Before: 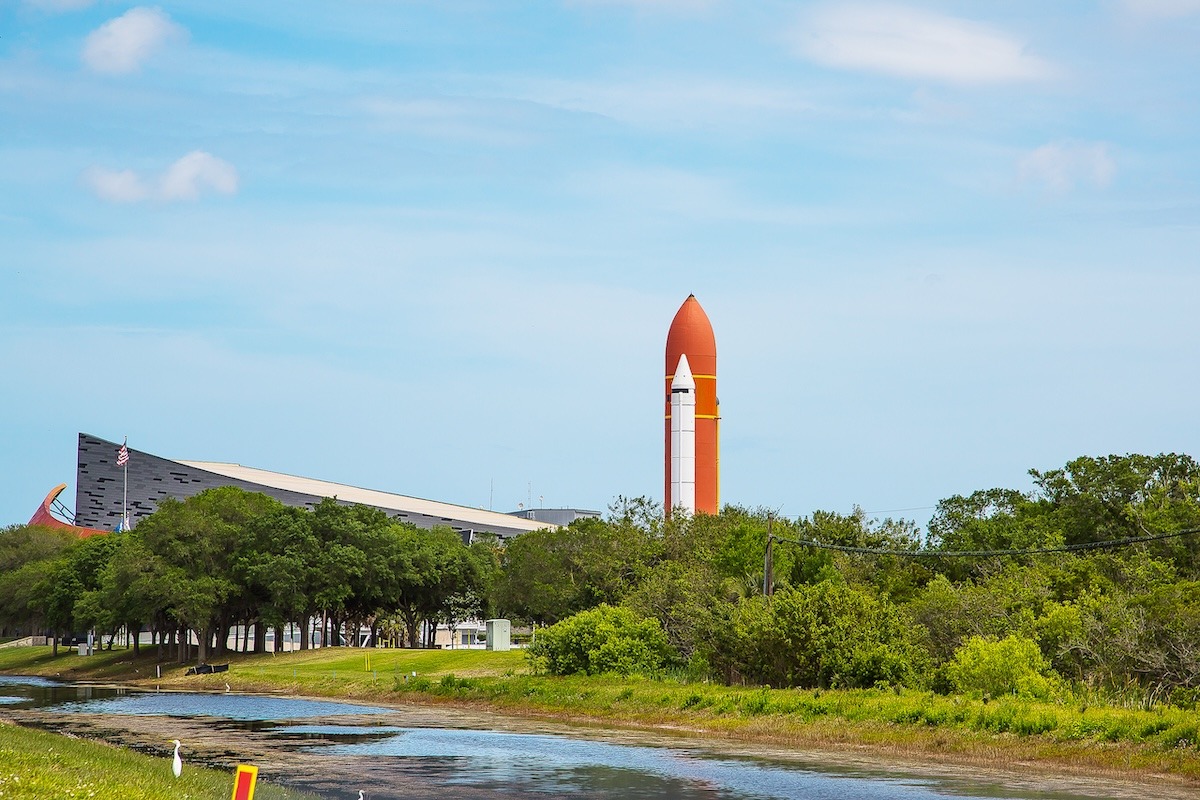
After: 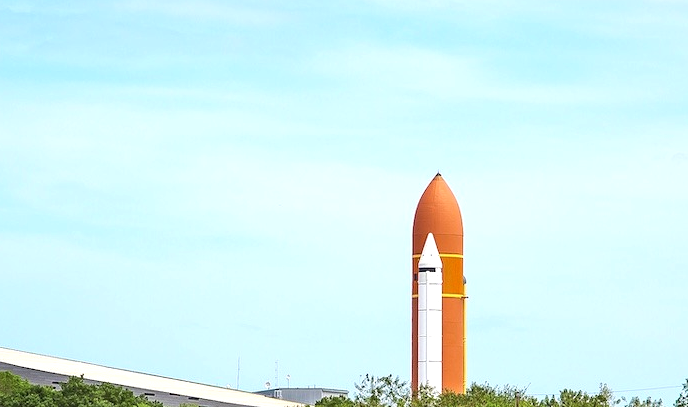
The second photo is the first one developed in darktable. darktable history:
crop: left 21.101%, top 15.145%, right 21.565%, bottom 33.888%
local contrast: mode bilateral grid, contrast 9, coarseness 25, detail 112%, midtone range 0.2
exposure: black level correction 0.001, exposure 0.499 EV, compensate highlight preservation false
color zones: curves: ch1 [(0.113, 0.438) (0.75, 0.5)]; ch2 [(0.12, 0.526) (0.75, 0.5)]
